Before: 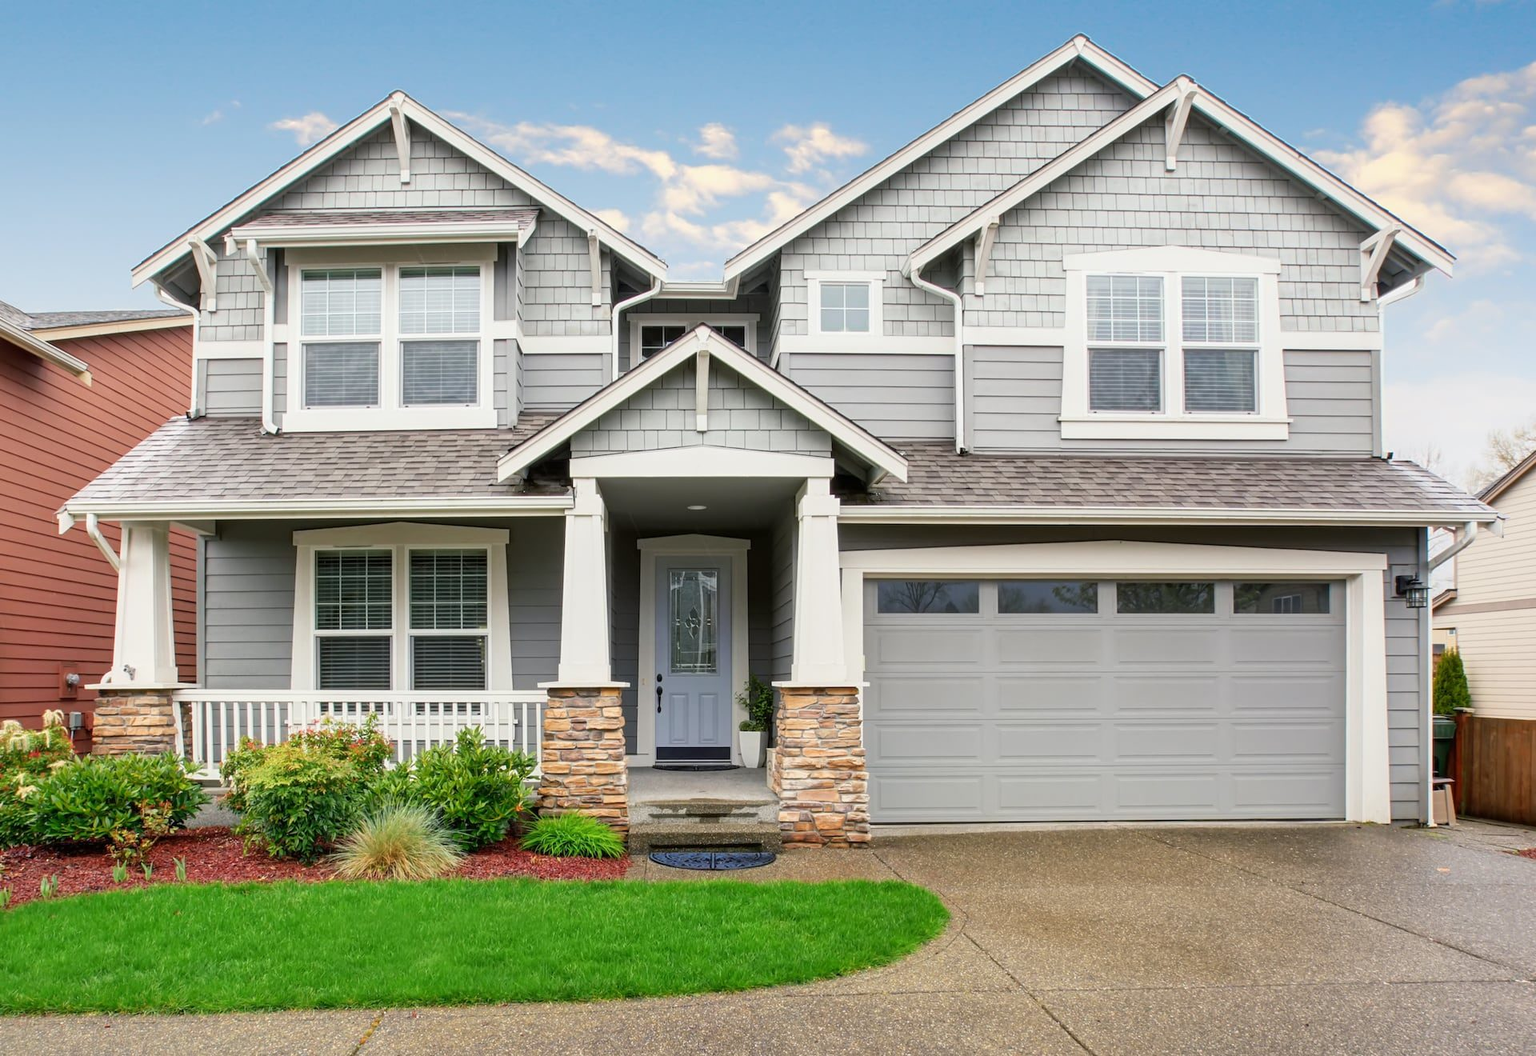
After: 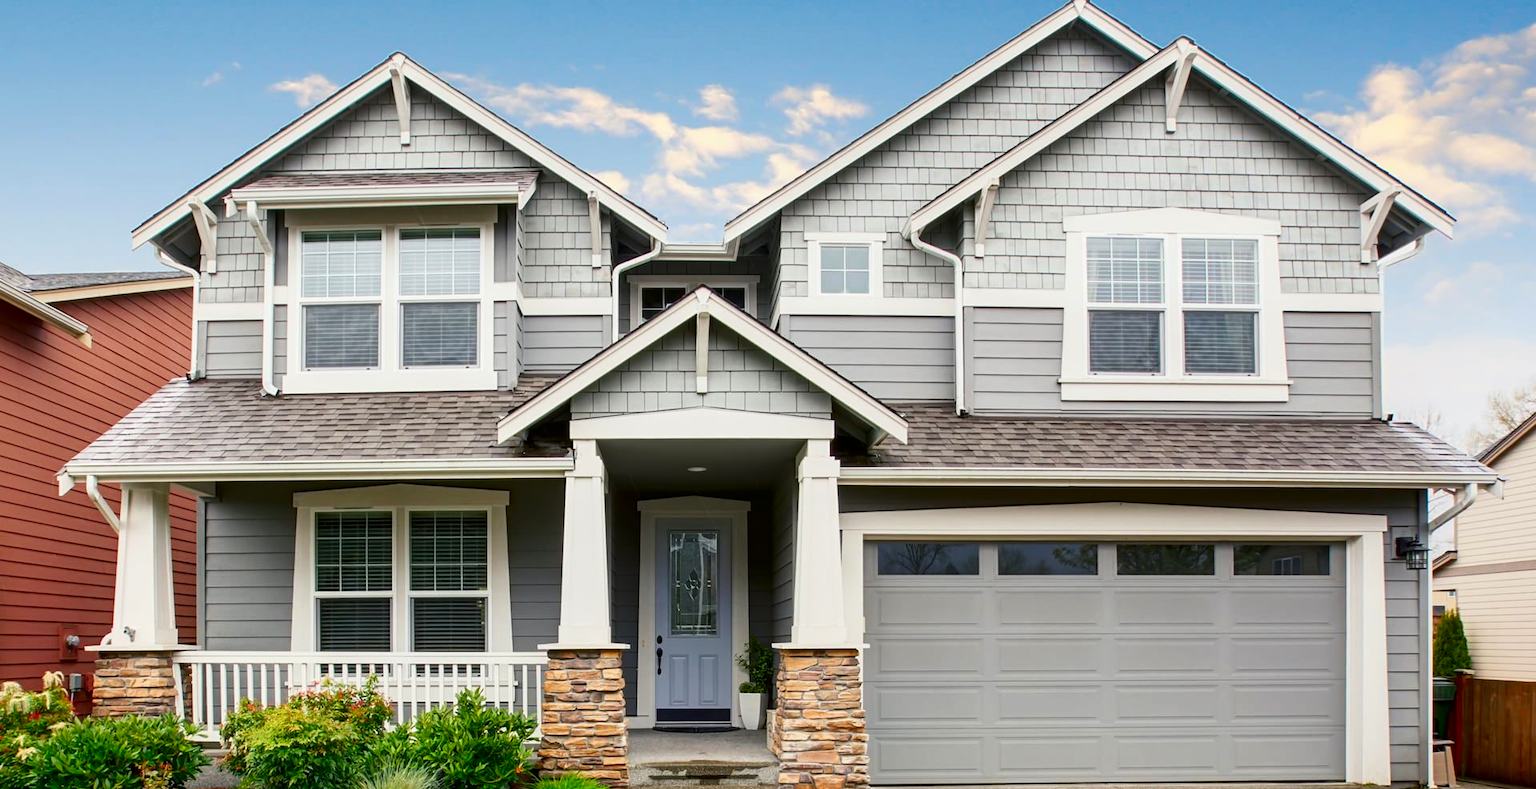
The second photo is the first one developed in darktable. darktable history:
crop: top 3.708%, bottom 21.519%
contrast brightness saturation: contrast 0.122, brightness -0.123, saturation 0.196
